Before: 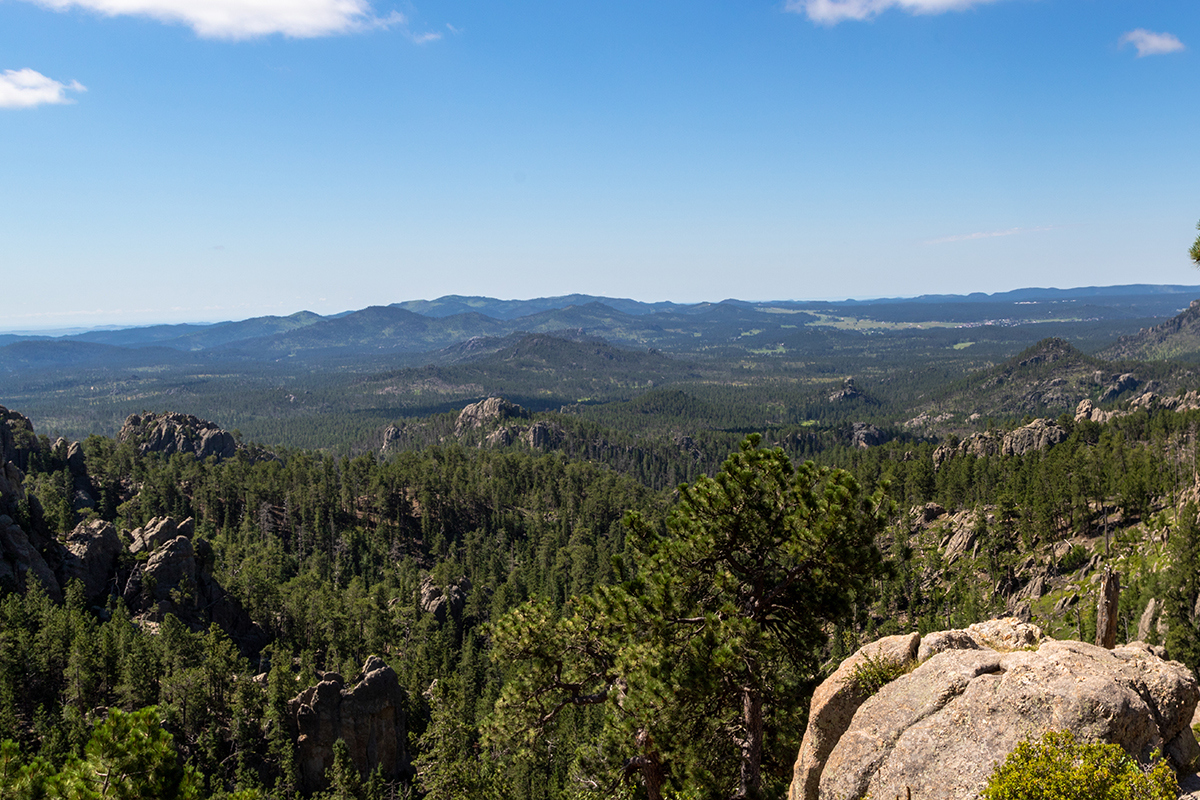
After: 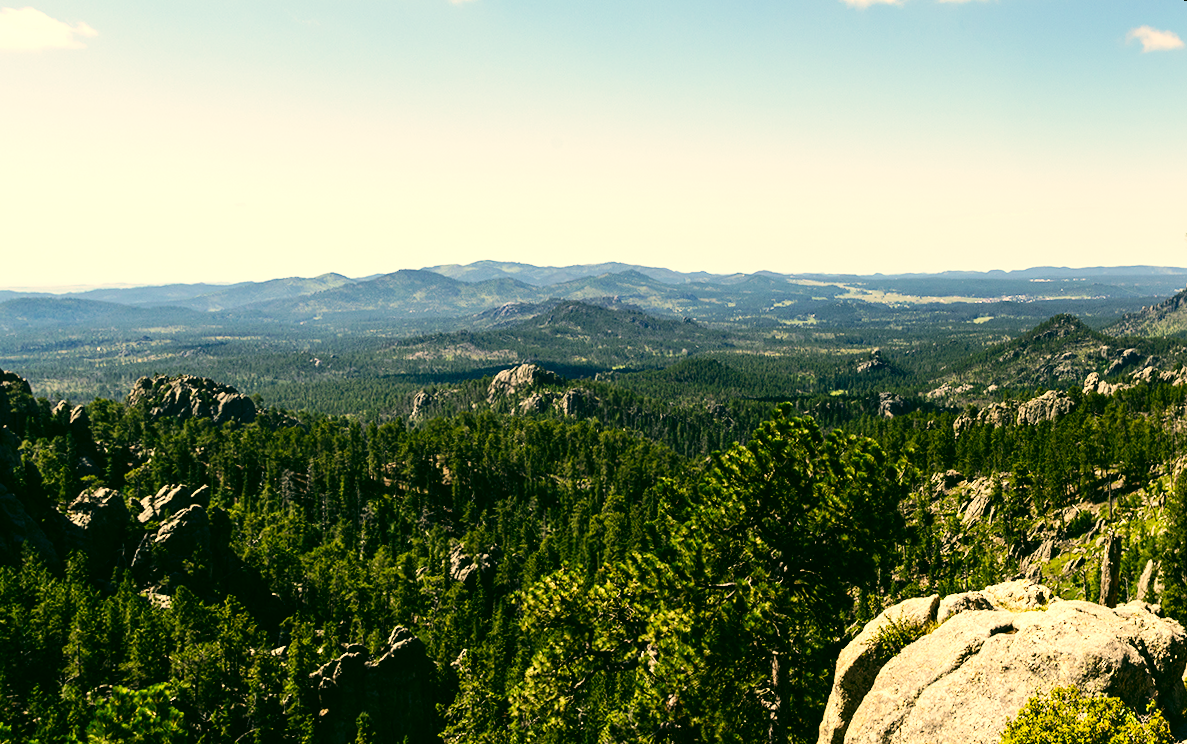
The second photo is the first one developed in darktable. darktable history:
color correction: highlights a* 5.3, highlights b* 24.26, shadows a* -15.58, shadows b* 4.02
rotate and perspective: rotation 0.679°, lens shift (horizontal) 0.136, crop left 0.009, crop right 0.991, crop top 0.078, crop bottom 0.95
base curve: curves: ch0 [(0, 0) (0.032, 0.025) (0.121, 0.166) (0.206, 0.329) (0.605, 0.79) (1, 1)], preserve colors none
tone equalizer: -8 EV -0.75 EV, -7 EV -0.7 EV, -6 EV -0.6 EV, -5 EV -0.4 EV, -3 EV 0.4 EV, -2 EV 0.6 EV, -1 EV 0.7 EV, +0 EV 0.75 EV, edges refinement/feathering 500, mask exposure compensation -1.57 EV, preserve details no
